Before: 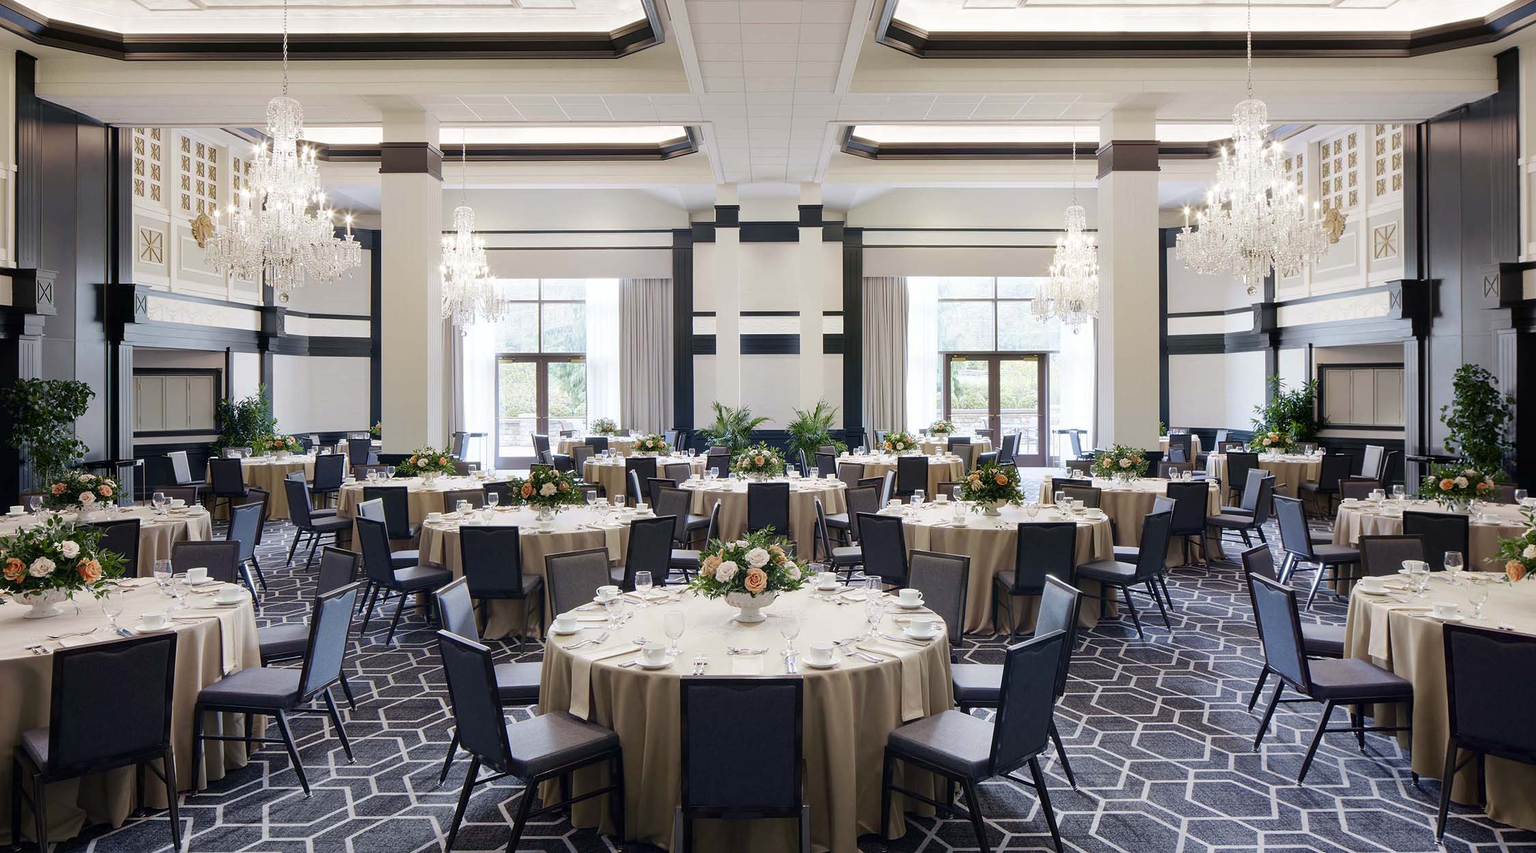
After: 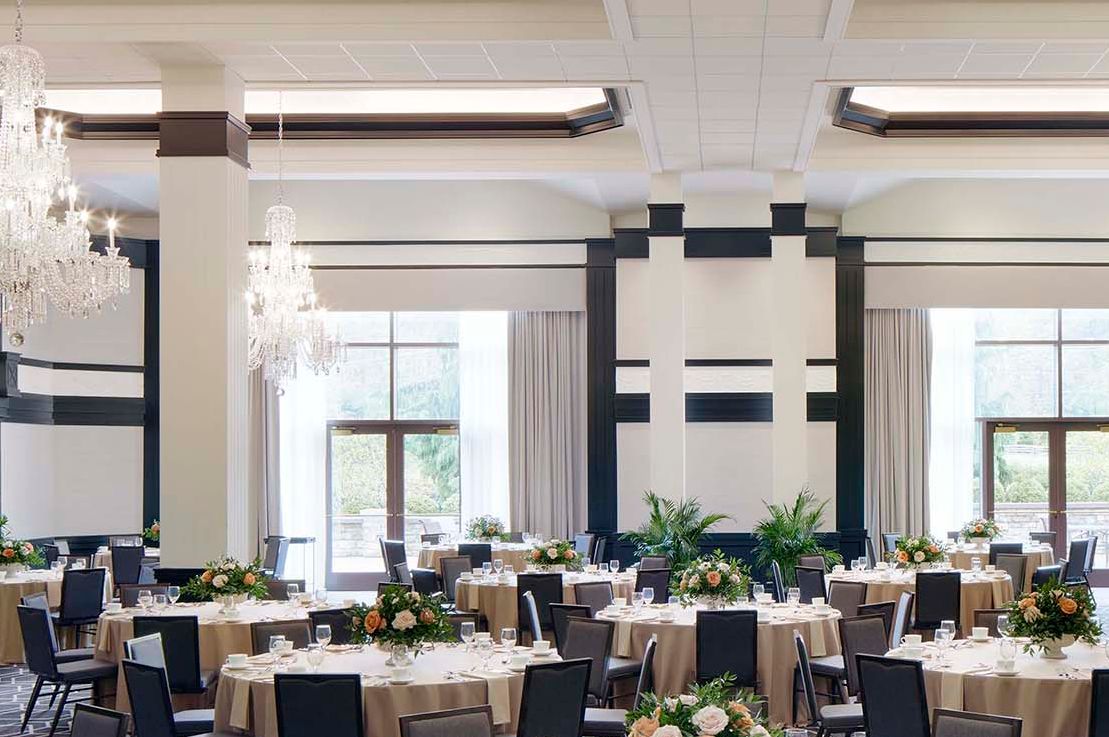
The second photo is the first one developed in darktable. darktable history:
crop: left 17.754%, top 7.82%, right 32.927%, bottom 32.518%
